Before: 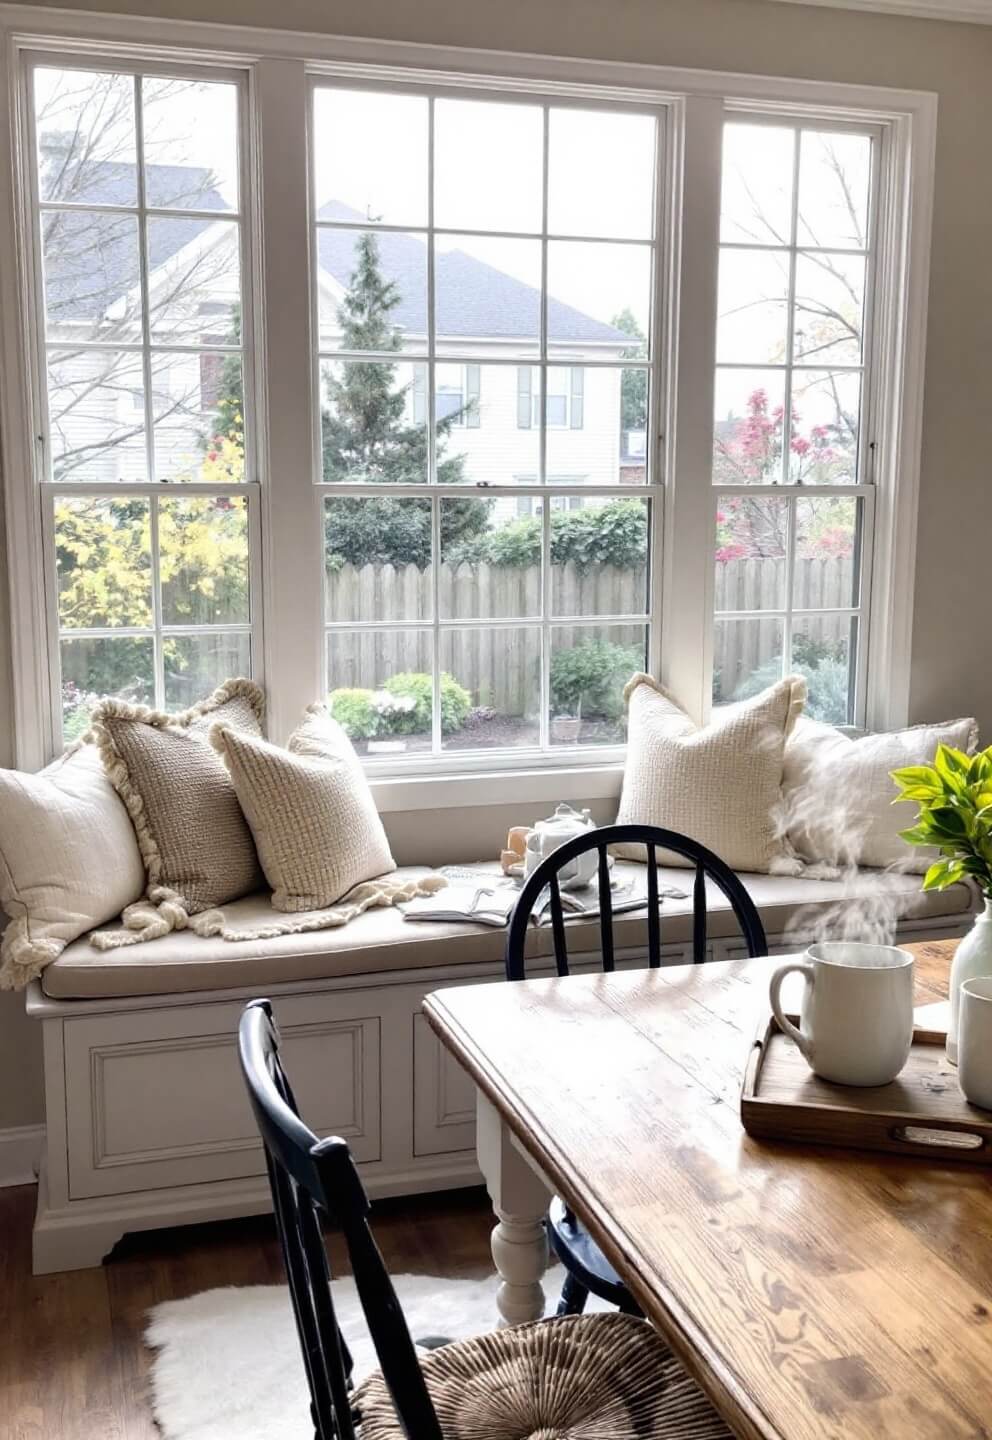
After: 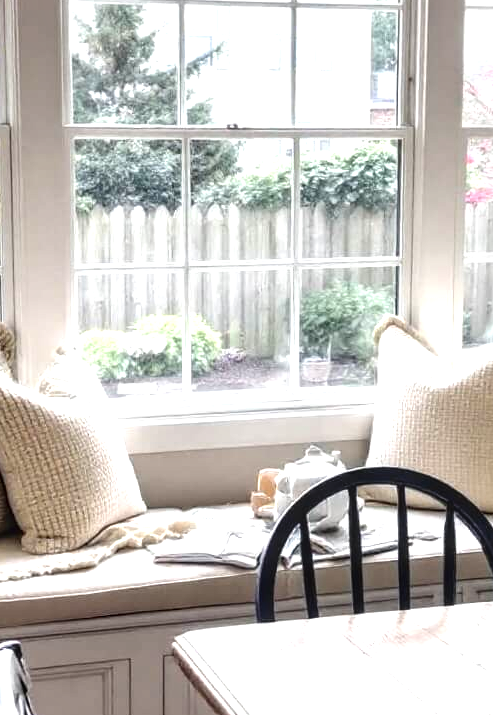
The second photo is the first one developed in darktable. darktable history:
crop: left 25.275%, top 24.914%, right 24.981%, bottom 25.382%
local contrast: on, module defaults
exposure: black level correction 0, exposure 0.691 EV, compensate highlight preservation false
